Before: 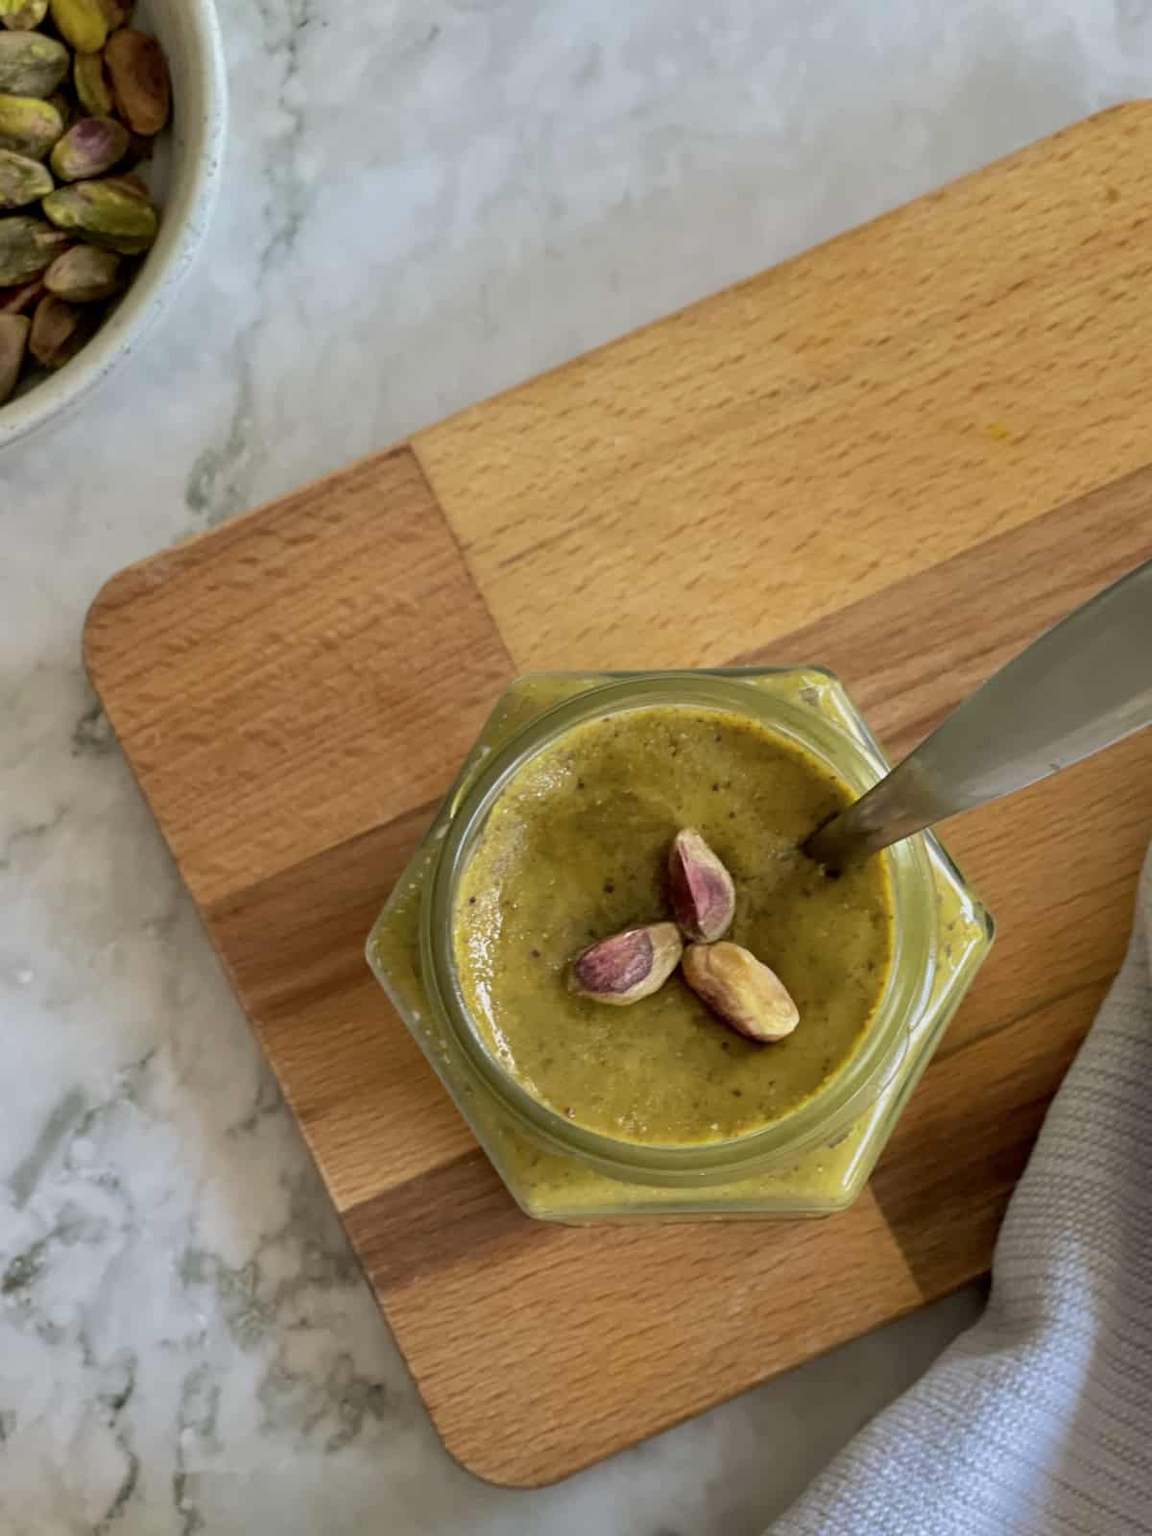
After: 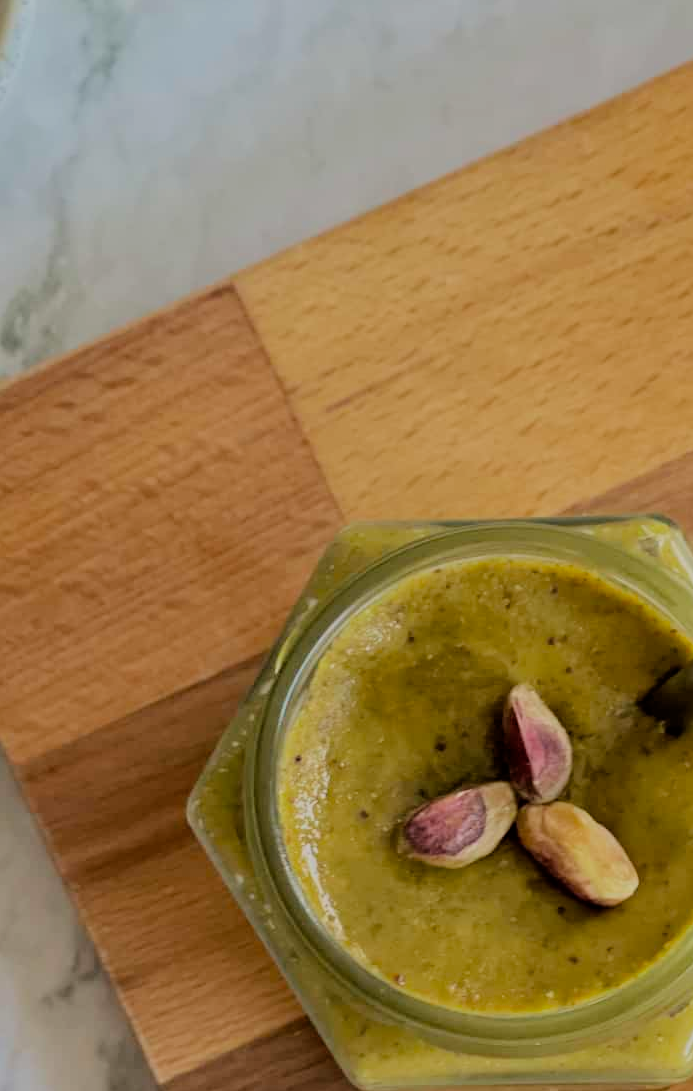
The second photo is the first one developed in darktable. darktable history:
filmic rgb: black relative exposure -6.15 EV, white relative exposure 6.96 EV, hardness 2.23, color science v6 (2022)
crop: left 16.202%, top 11.208%, right 26.045%, bottom 20.557%
